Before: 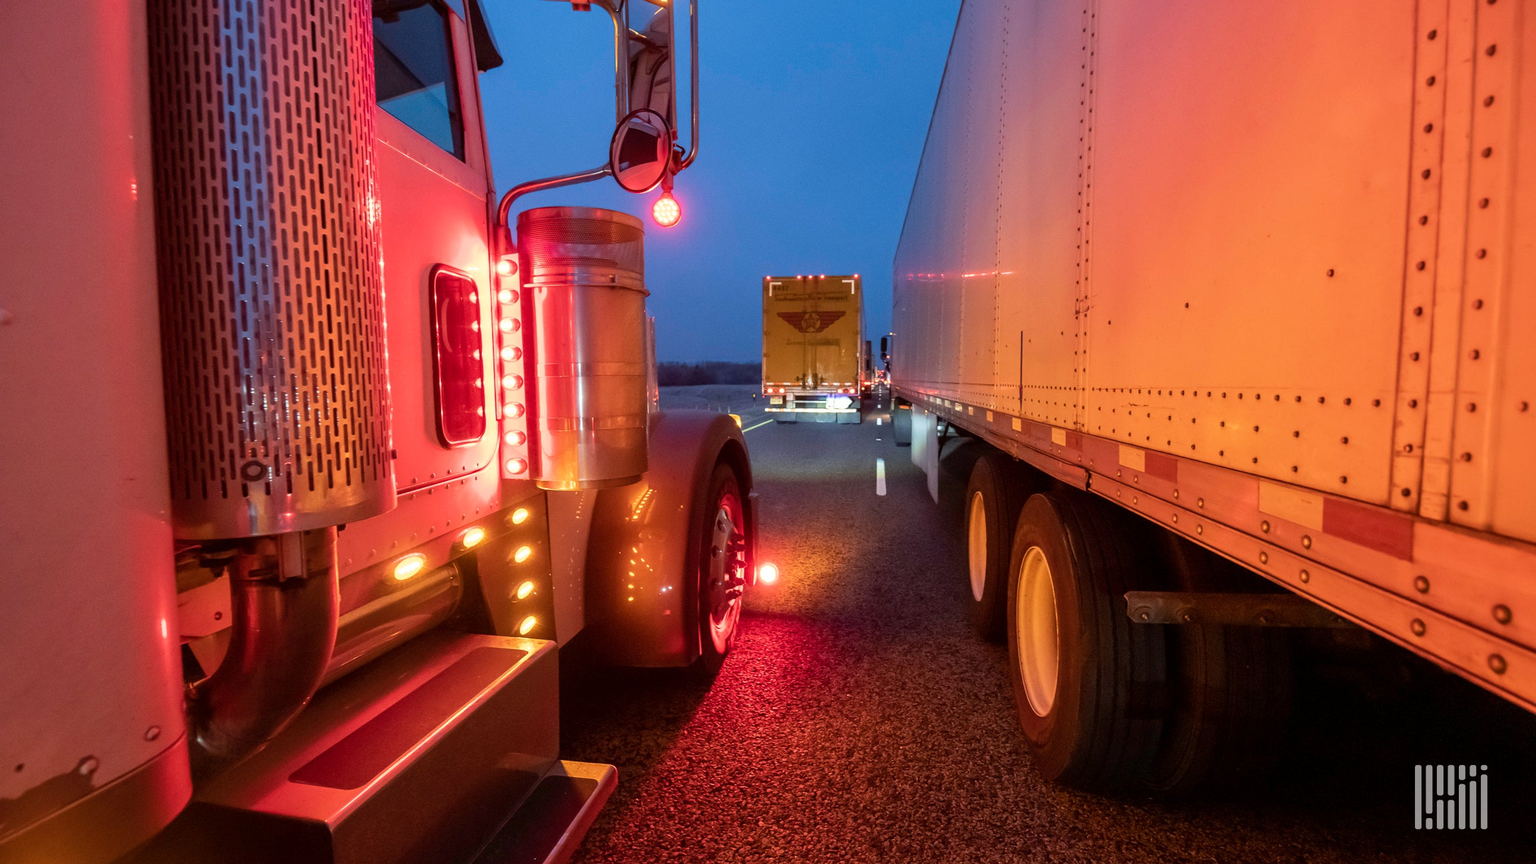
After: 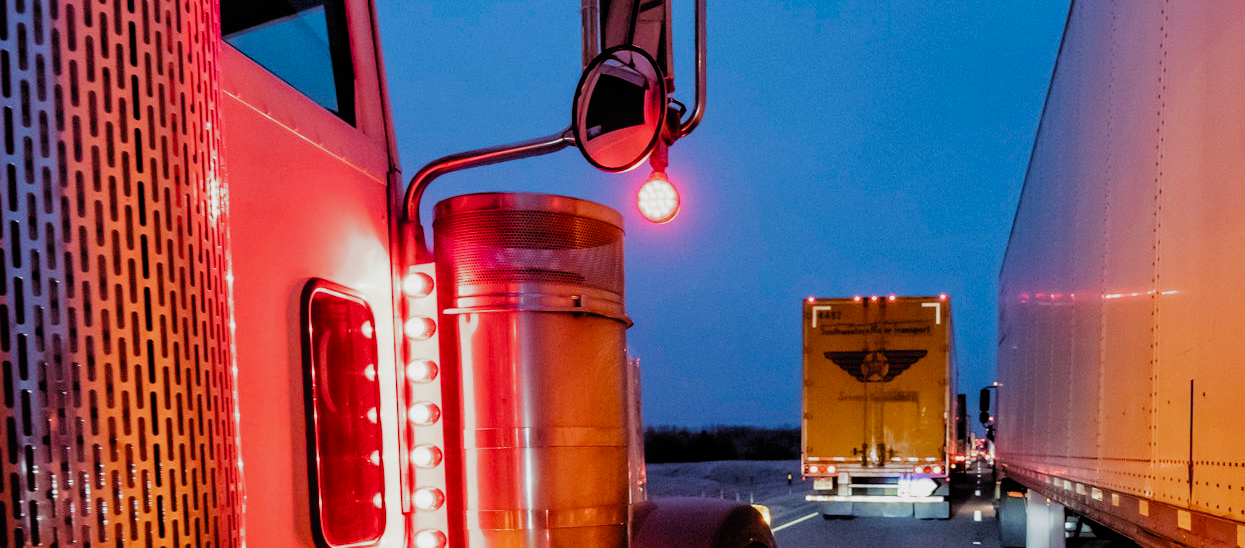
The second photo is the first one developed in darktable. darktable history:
crop: left 14.925%, top 9.087%, right 31.124%, bottom 48.651%
filmic rgb: black relative exposure -3.73 EV, white relative exposure 2.76 EV, dynamic range scaling -5.52%, hardness 3.04, preserve chrominance no, color science v4 (2020), contrast in shadows soft, contrast in highlights soft
tone equalizer: -8 EV -1.87 EV, -7 EV -1.17 EV, -6 EV -1.64 EV
